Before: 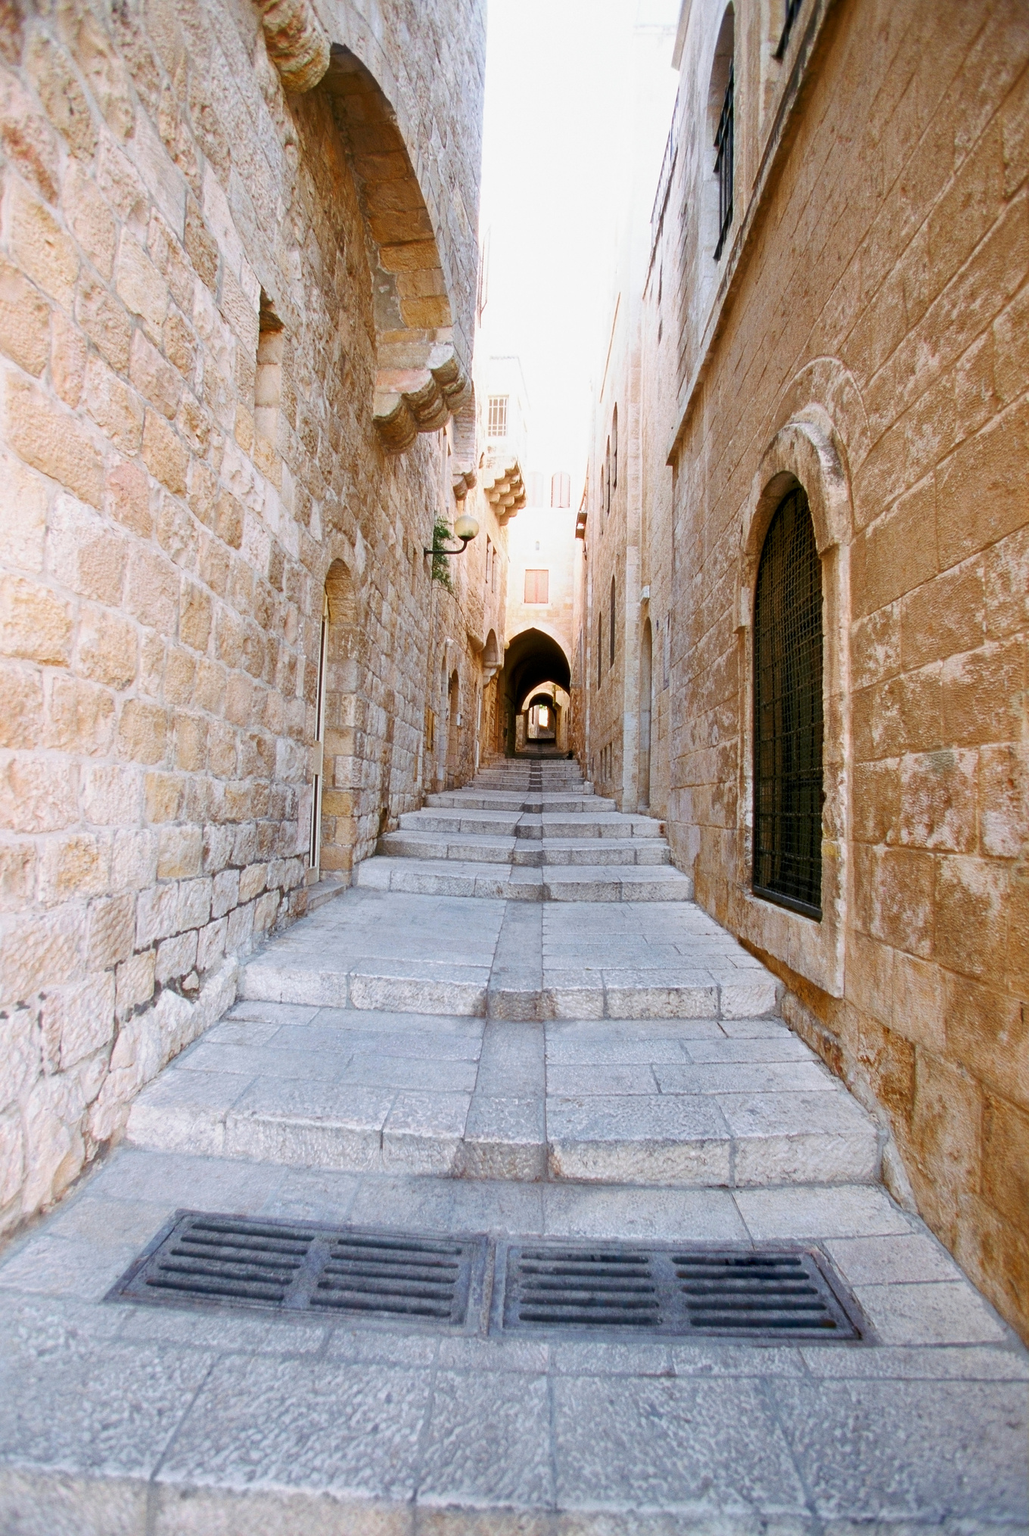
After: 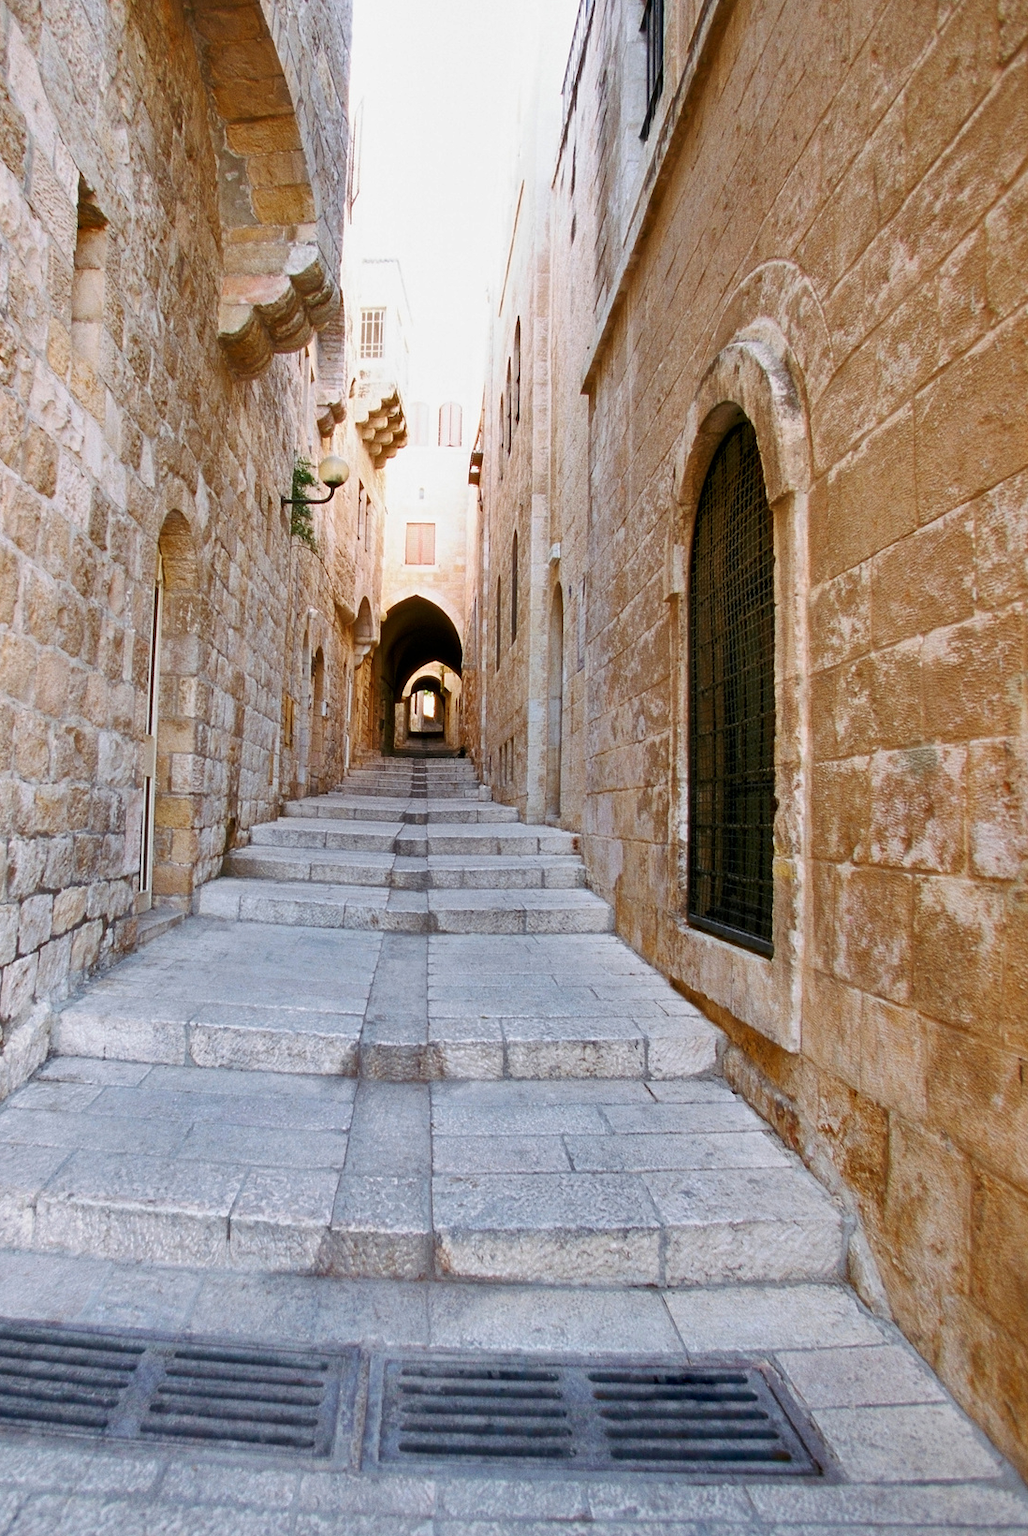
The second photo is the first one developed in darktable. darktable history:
crop: left 19.159%, top 9.58%, bottom 9.58%
shadows and highlights: soften with gaussian
